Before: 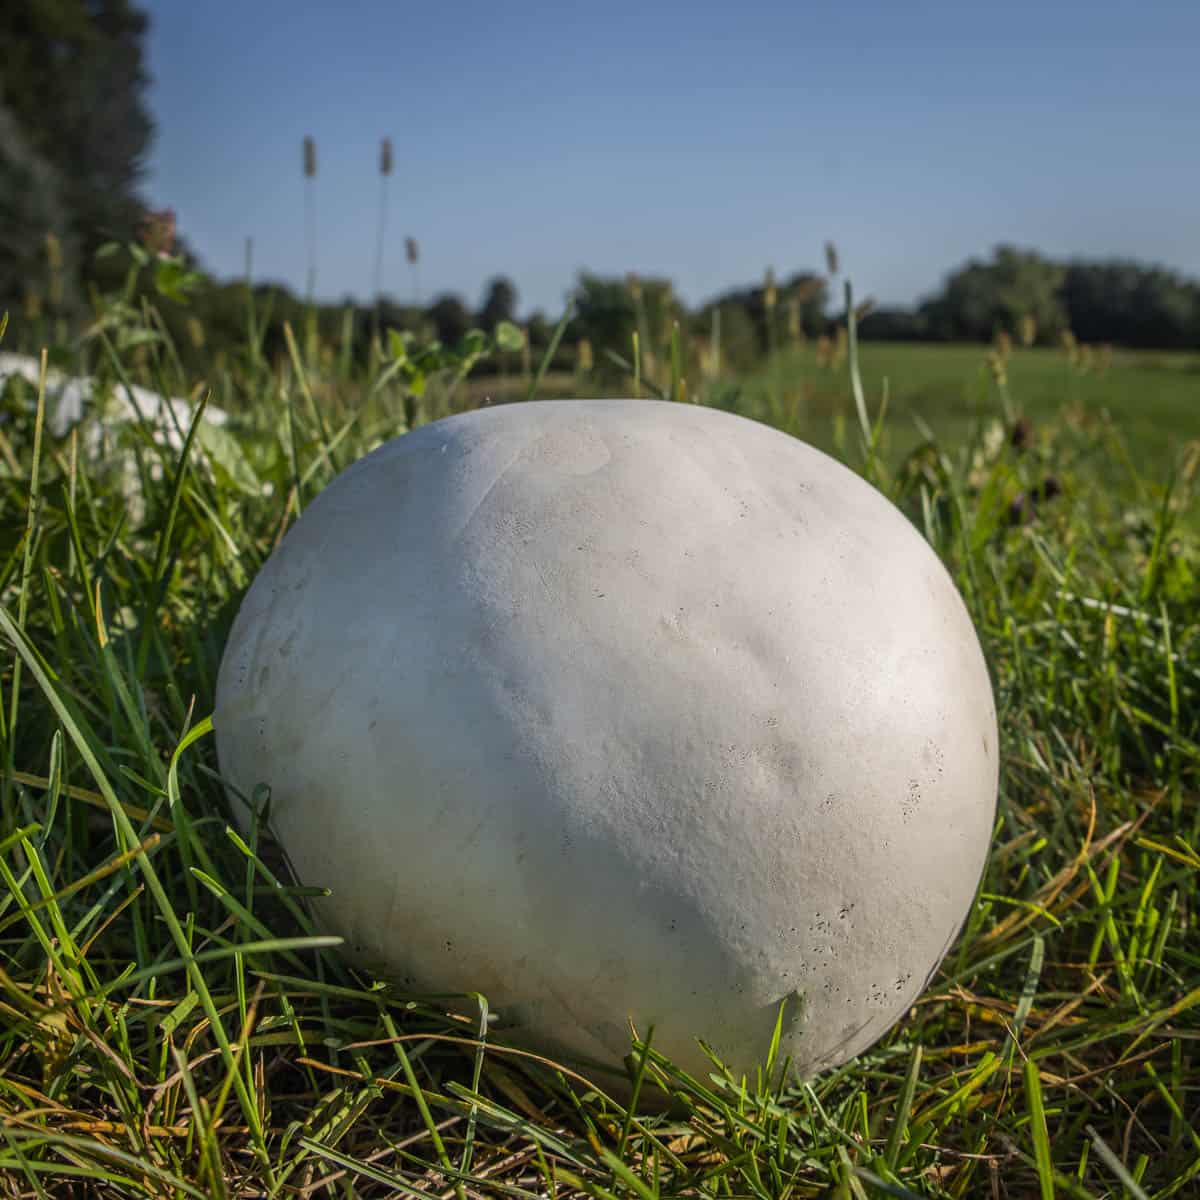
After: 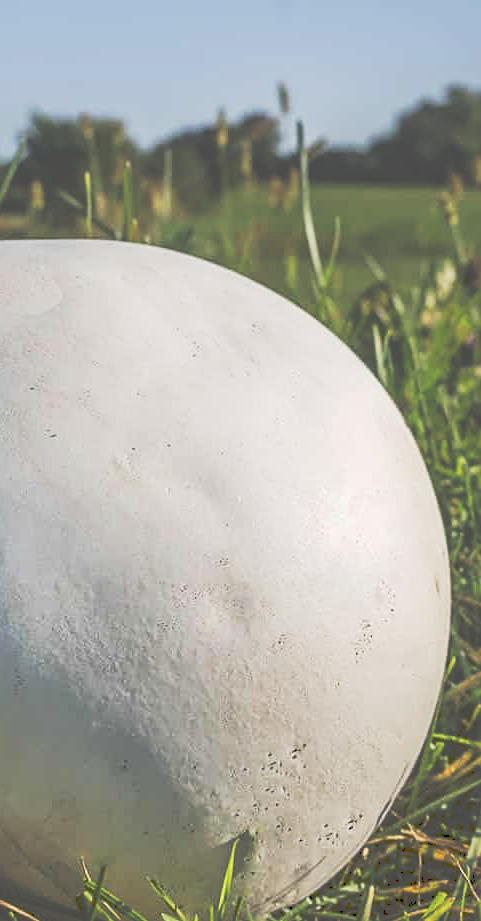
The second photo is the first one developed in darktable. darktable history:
levels: levels [0.073, 0.497, 0.972]
tone curve: curves: ch0 [(0, 0) (0.003, 0.301) (0.011, 0.302) (0.025, 0.307) (0.044, 0.313) (0.069, 0.316) (0.1, 0.322) (0.136, 0.325) (0.177, 0.341) (0.224, 0.358) (0.277, 0.386) (0.335, 0.429) (0.399, 0.486) (0.468, 0.556) (0.543, 0.644) (0.623, 0.728) (0.709, 0.796) (0.801, 0.854) (0.898, 0.908) (1, 1)], preserve colors none
sharpen: on, module defaults
crop: left 45.728%, top 13.359%, right 14.167%, bottom 9.851%
